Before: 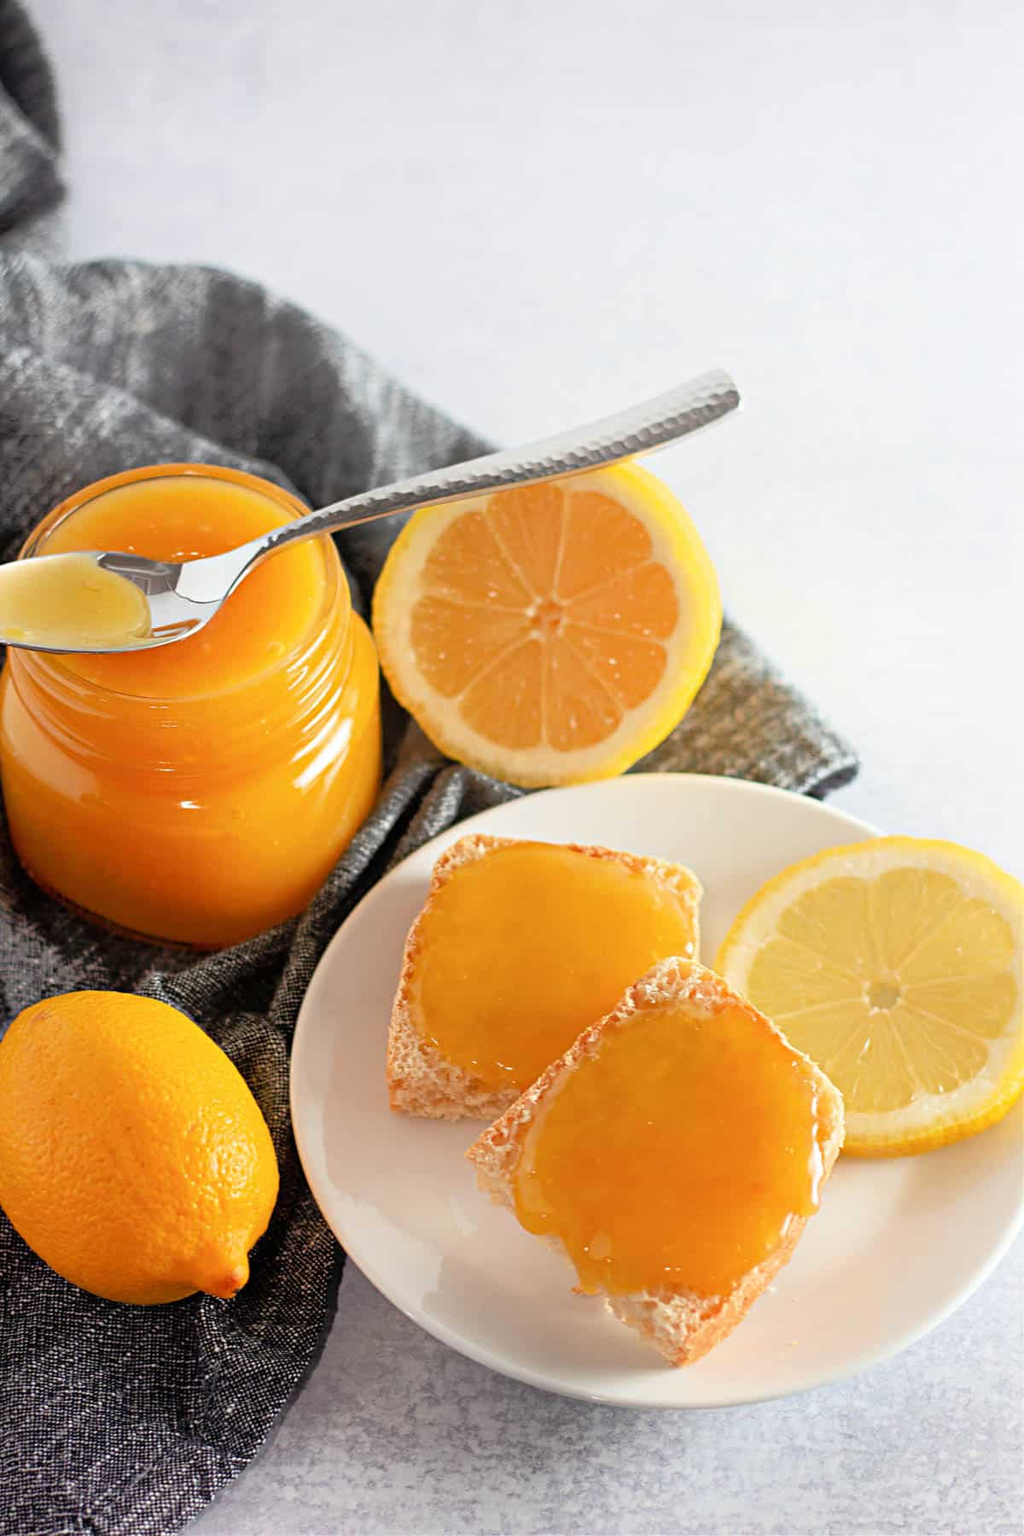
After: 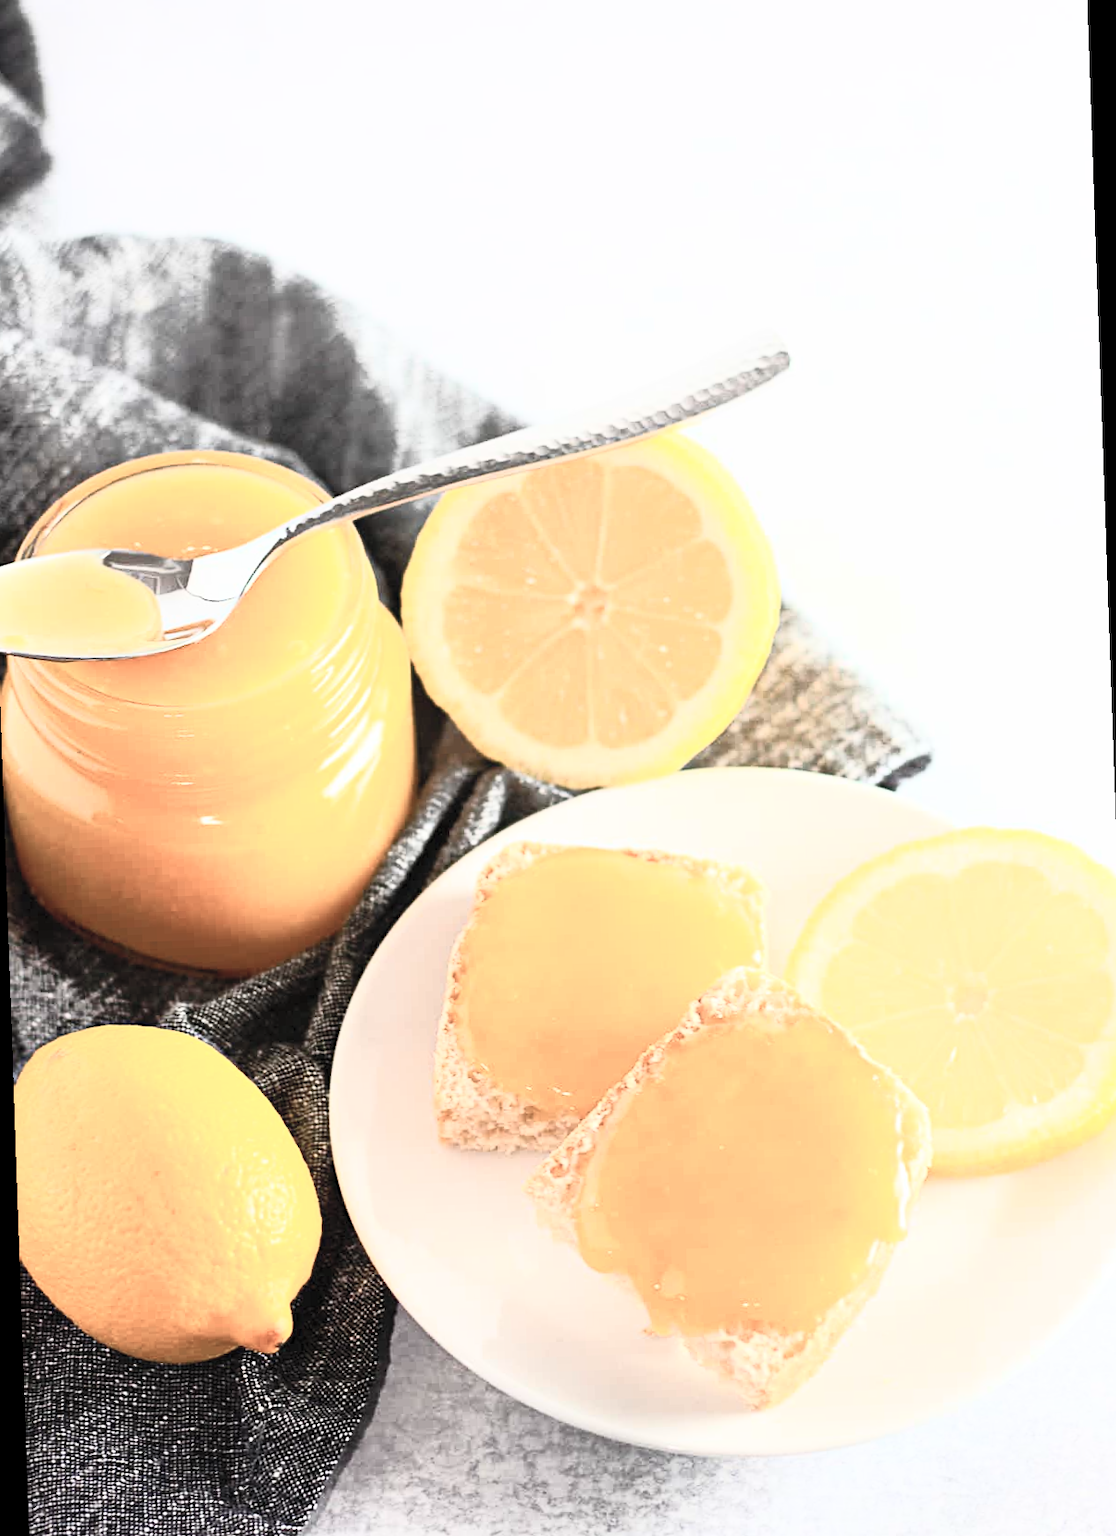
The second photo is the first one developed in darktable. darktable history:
contrast brightness saturation: contrast 0.57, brightness 0.57, saturation -0.34
rotate and perspective: rotation -2°, crop left 0.022, crop right 0.978, crop top 0.049, crop bottom 0.951
